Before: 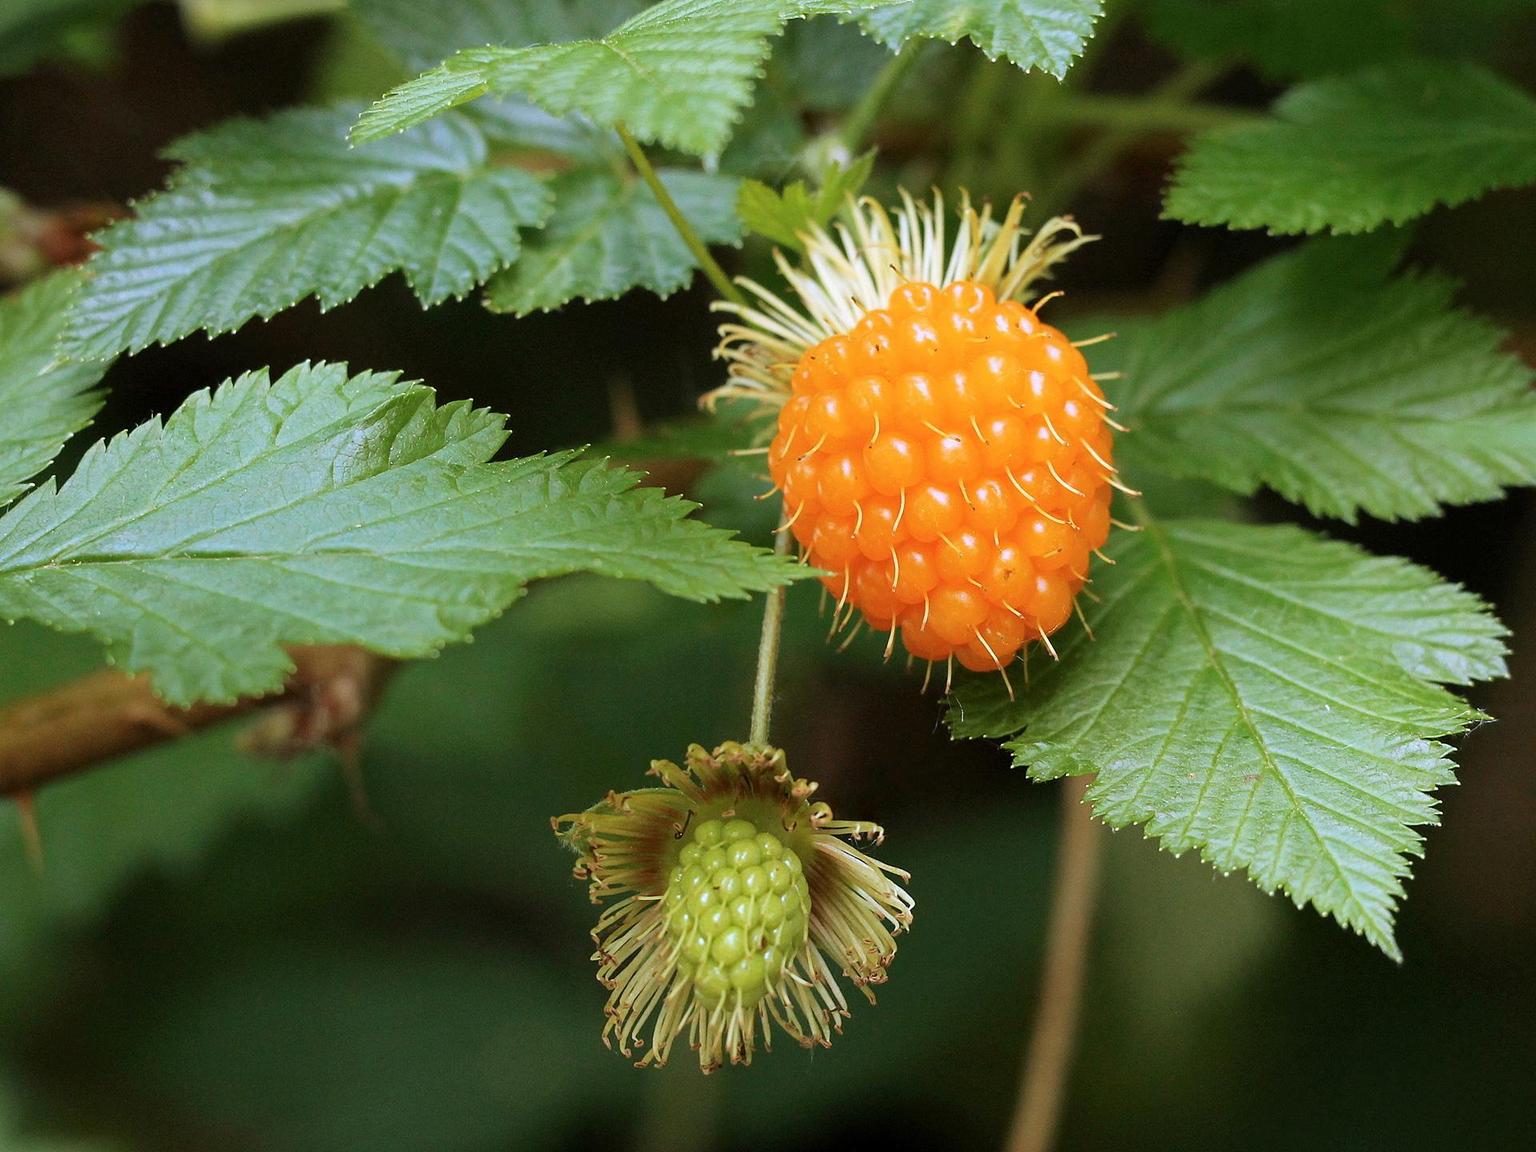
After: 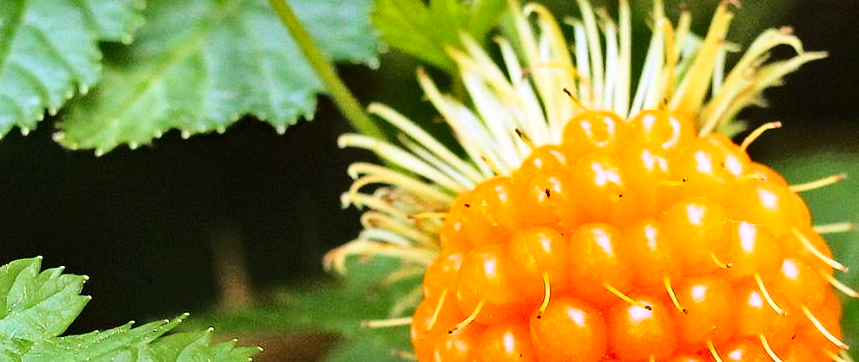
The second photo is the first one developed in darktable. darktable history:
crop: left 28.616%, top 16.851%, right 26.631%, bottom 57.941%
base curve: curves: ch0 [(0, 0) (0.032, 0.037) (0.105, 0.228) (0.435, 0.76) (0.856, 0.983) (1, 1)]
shadows and highlights: shadows 24.18, highlights -79.12, highlights color adjustment 41.52%, soften with gaussian
haze removal: compatibility mode true, adaptive false
